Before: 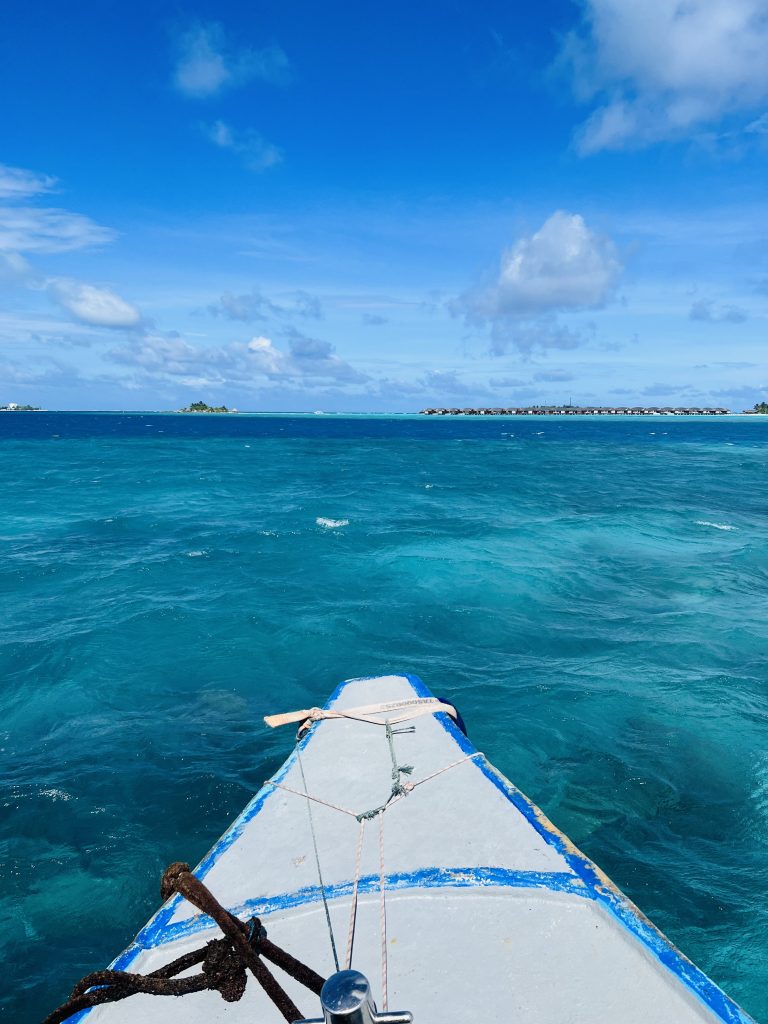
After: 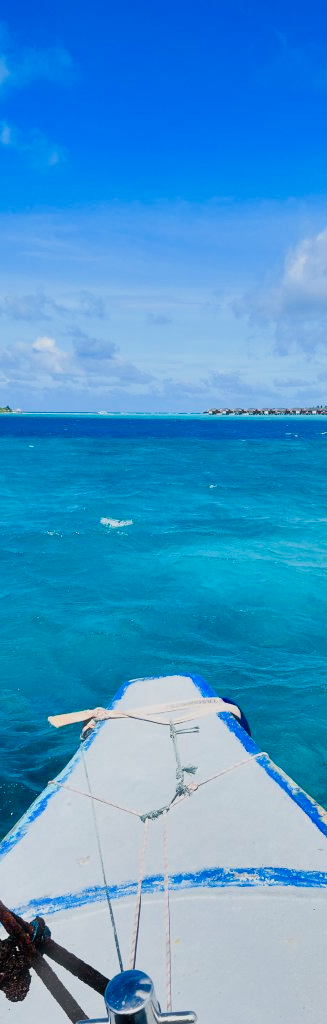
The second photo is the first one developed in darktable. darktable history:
haze removal: strength -0.113, compatibility mode true, adaptive false
color balance rgb: perceptual saturation grading › global saturation 20%, perceptual saturation grading › highlights -25.737%, perceptual saturation grading › shadows 50.183%, global vibrance 10.034%
contrast brightness saturation: contrast 0.082, saturation 0.203
exposure: black level correction 0.005, exposure 0.415 EV, compensate exposure bias true, compensate highlight preservation false
filmic rgb: black relative exposure -7.65 EV, white relative exposure 4.56 EV, hardness 3.61, contrast 1.058, contrast in shadows safe
crop: left 28.202%, right 29.218%
shadows and highlights: shadows 5.56, highlights color adjustment 73.51%, soften with gaussian
